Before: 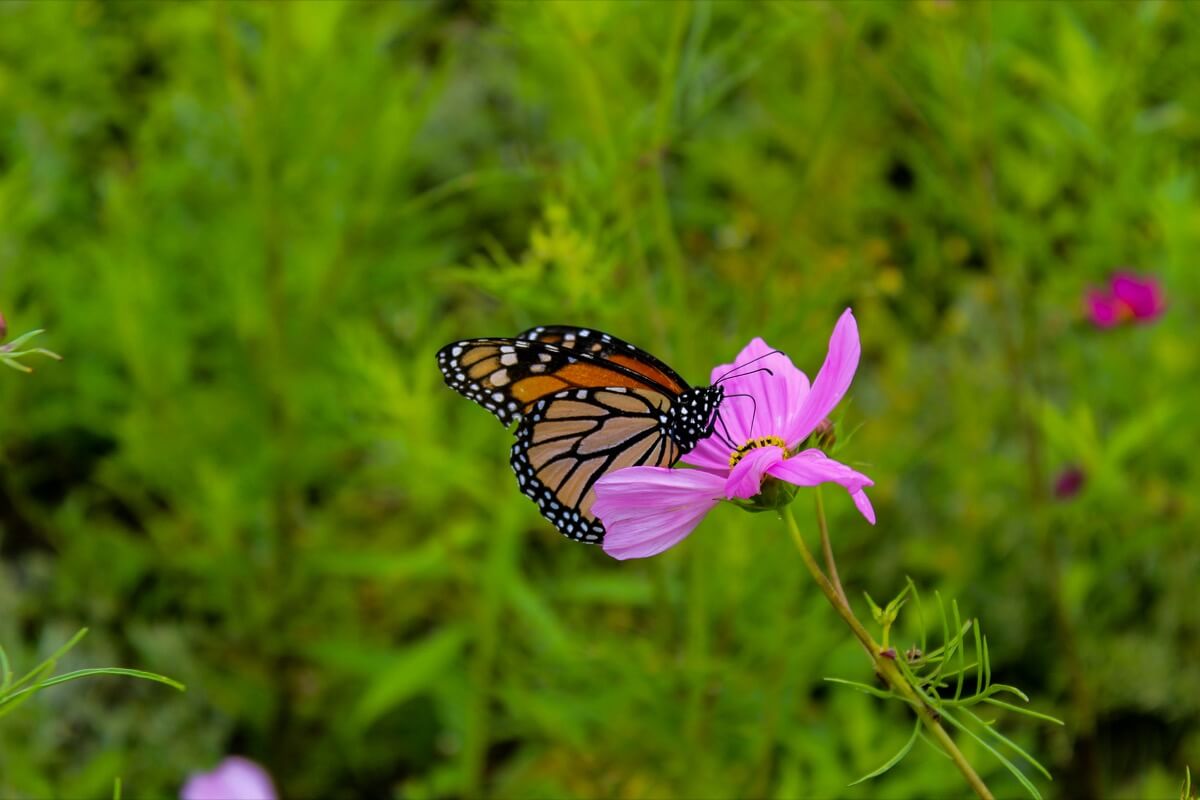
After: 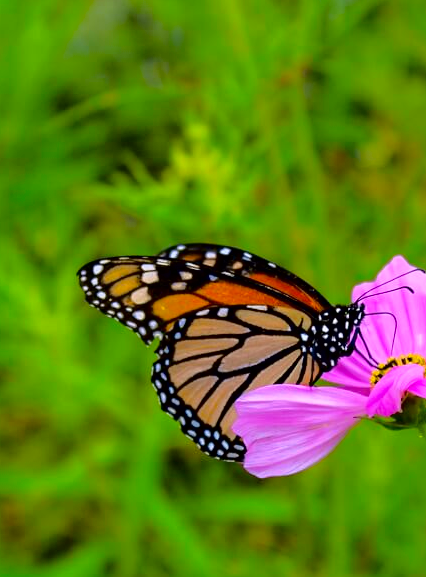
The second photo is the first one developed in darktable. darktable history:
crop and rotate: left 29.945%, top 10.312%, right 34.552%, bottom 17.514%
tone curve: curves: ch0 [(0.024, 0) (0.075, 0.034) (0.145, 0.098) (0.257, 0.259) (0.408, 0.45) (0.611, 0.64) (0.81, 0.857) (1, 1)]; ch1 [(0, 0) (0.287, 0.198) (0.501, 0.506) (0.56, 0.57) (0.712, 0.777) (0.976, 0.992)]; ch2 [(0, 0) (0.5, 0.5) (0.523, 0.552) (0.59, 0.603) (0.681, 0.754) (1, 1)], color space Lab, independent channels, preserve colors none
exposure: exposure 0.197 EV, compensate exposure bias true, compensate highlight preservation false
